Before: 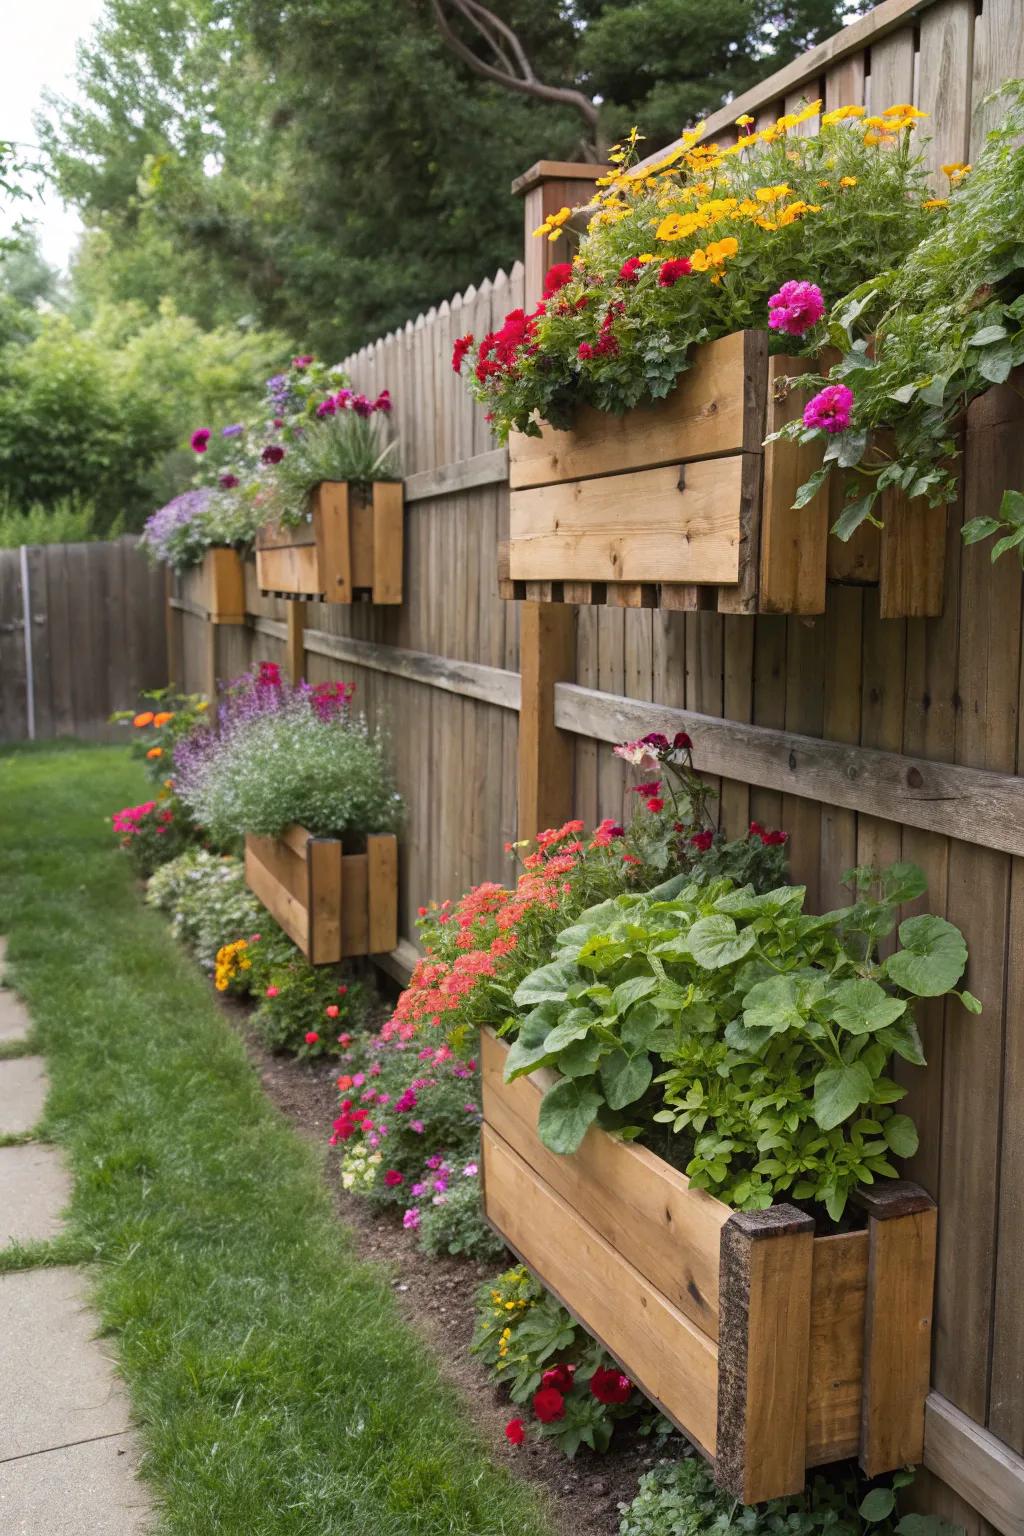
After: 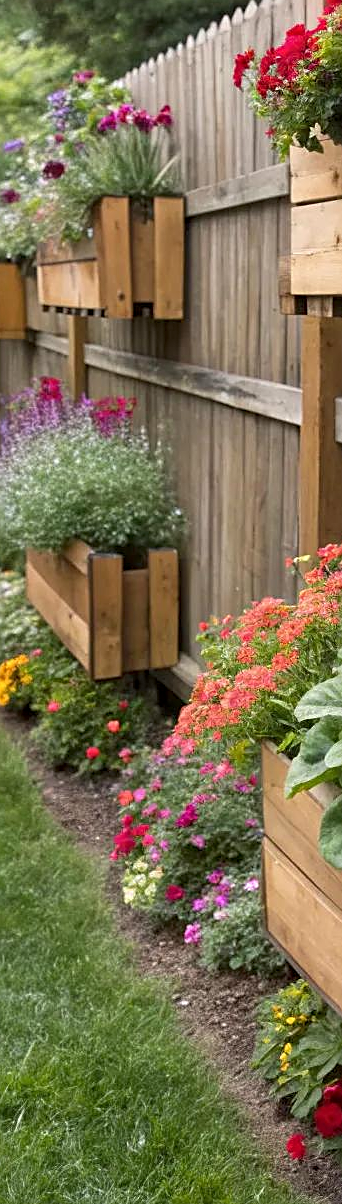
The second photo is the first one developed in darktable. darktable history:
exposure: black level correction 0.002, exposure 0.146 EV, compensate exposure bias true, compensate highlight preservation false
crop and rotate: left 21.405%, top 18.582%, right 45.104%, bottom 2.972%
local contrast: highlights 103%, shadows 98%, detail 120%, midtone range 0.2
sharpen: on, module defaults
